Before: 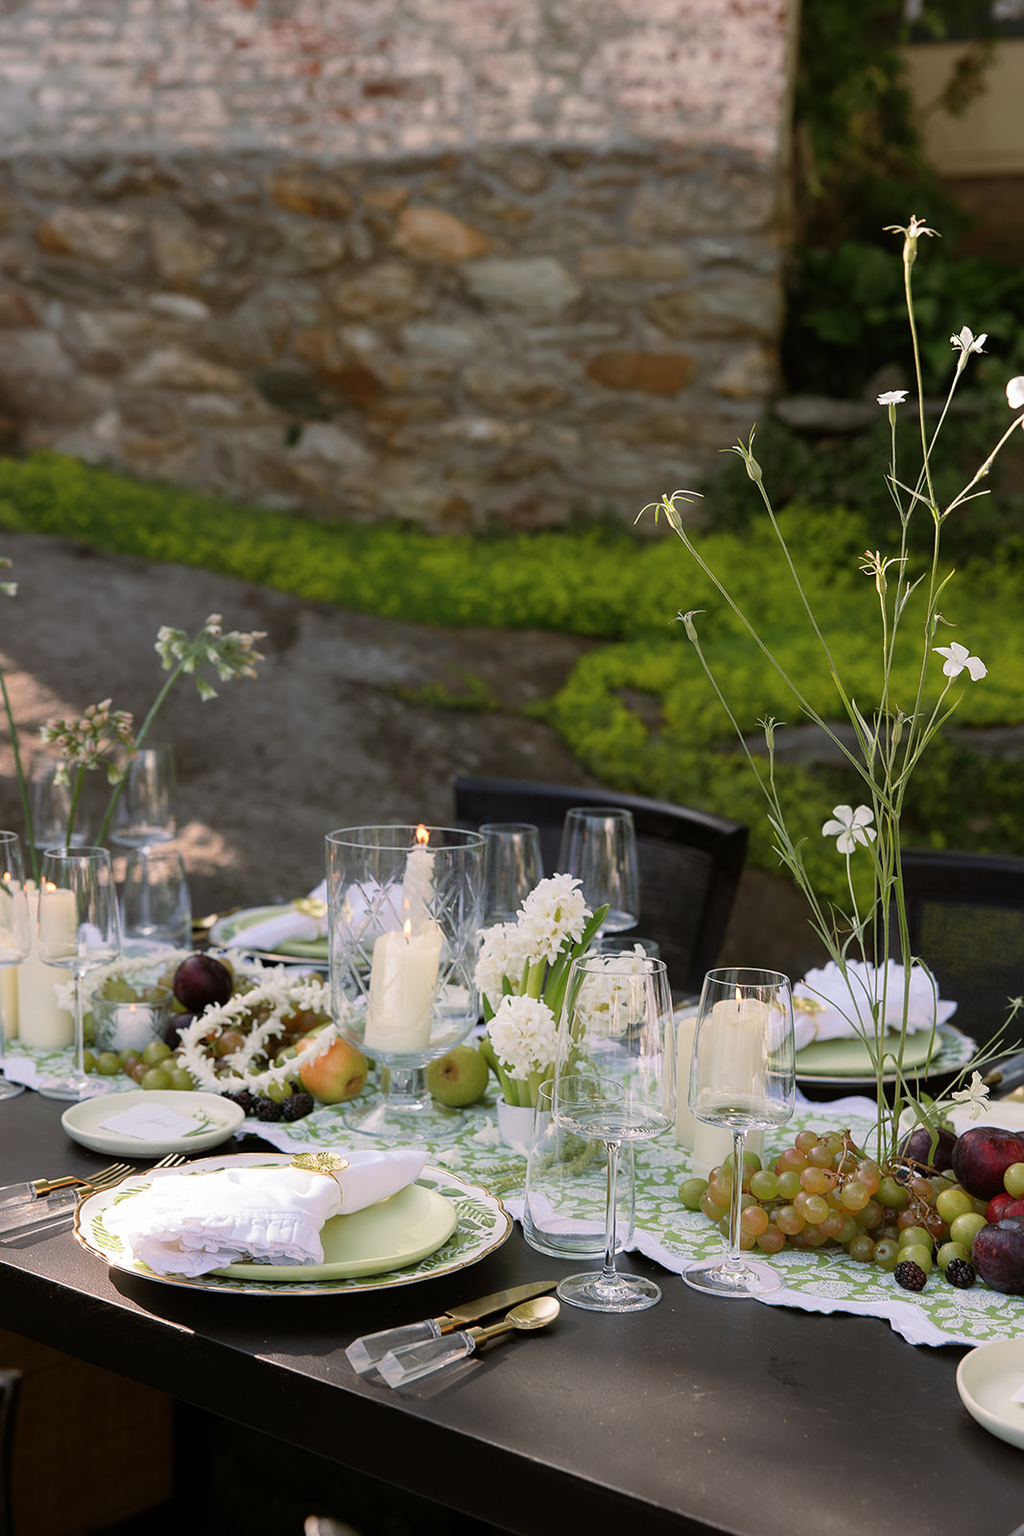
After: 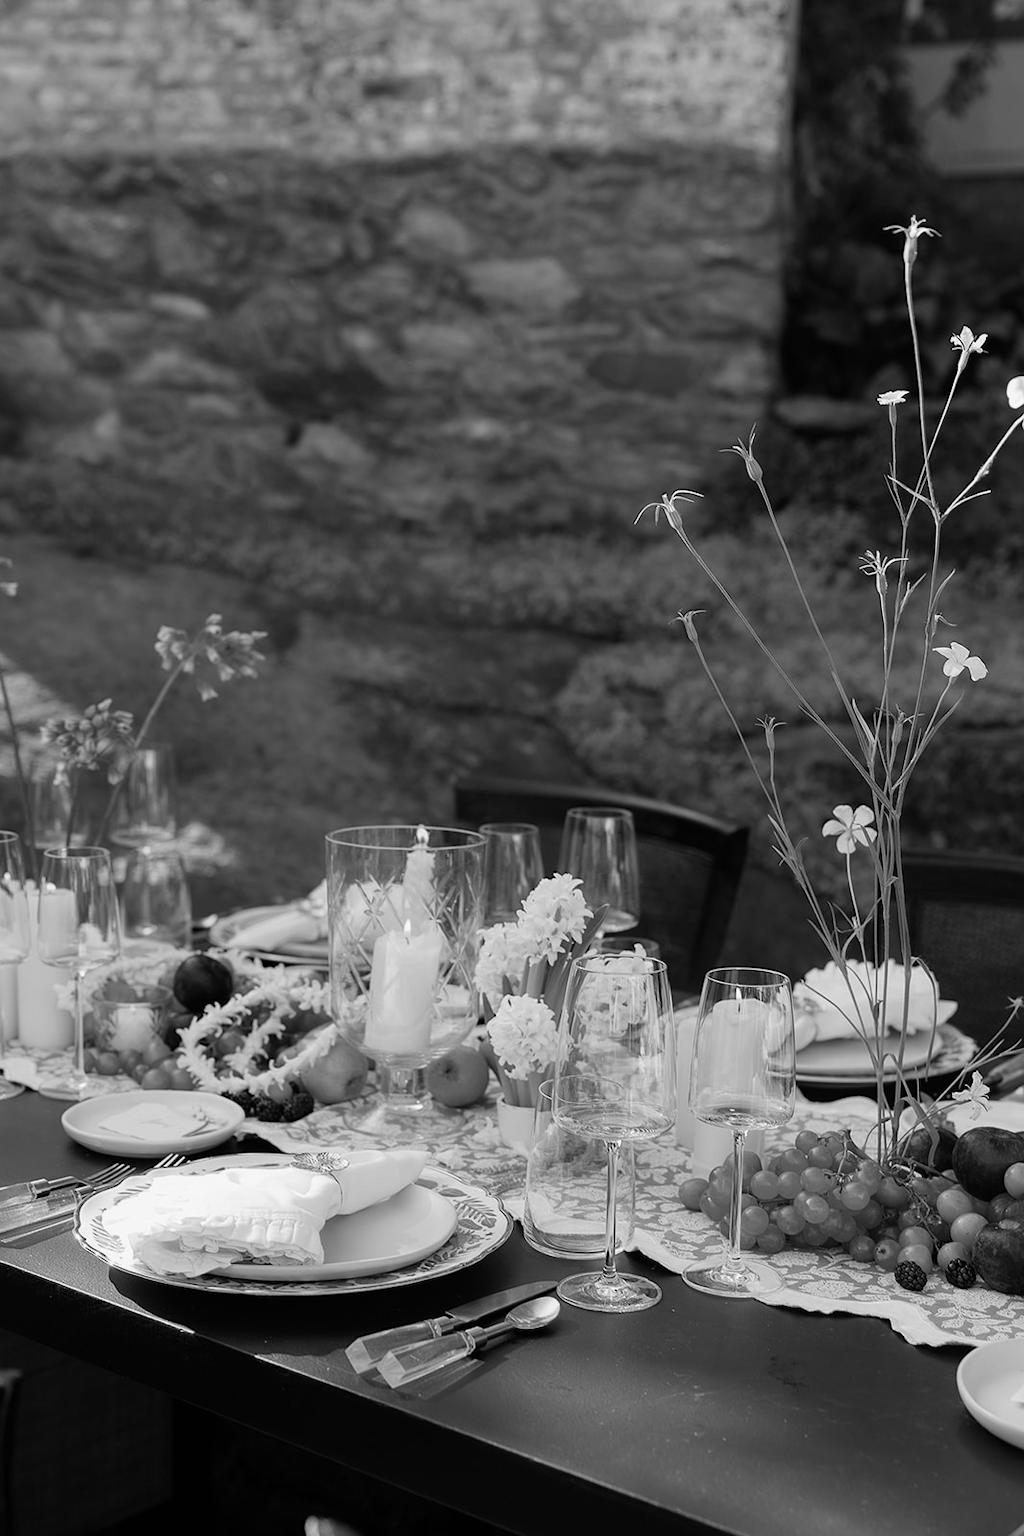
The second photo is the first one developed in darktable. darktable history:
color calibration: output gray [0.21, 0.42, 0.37, 0], x 0.341, y 0.355, temperature 5148.2 K
